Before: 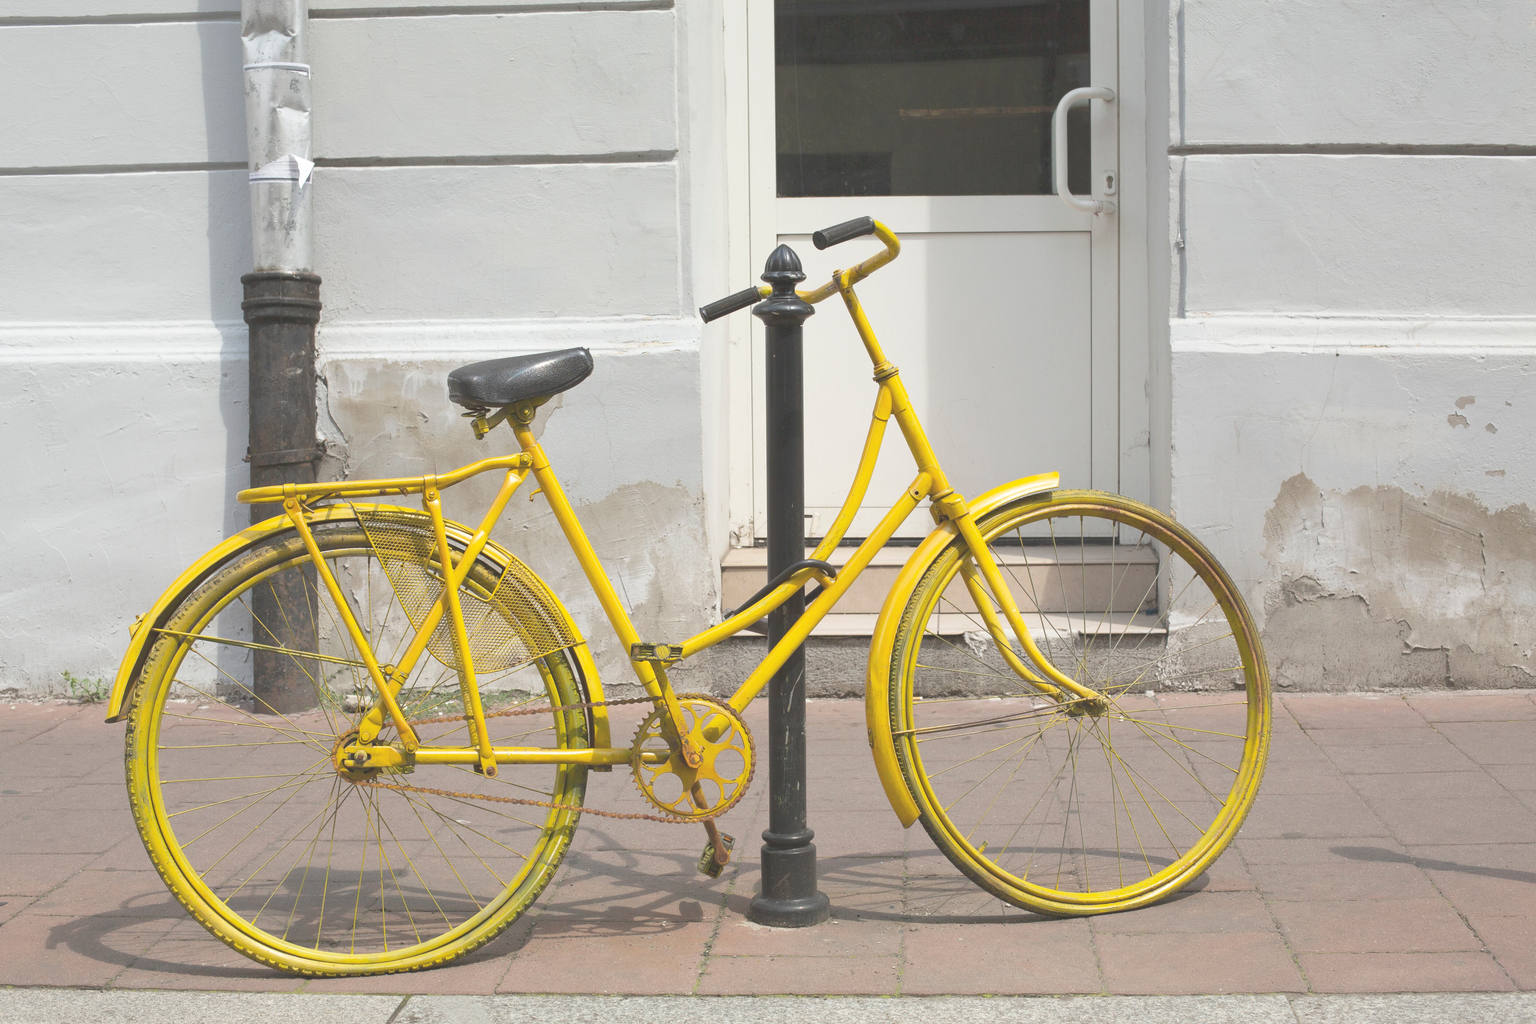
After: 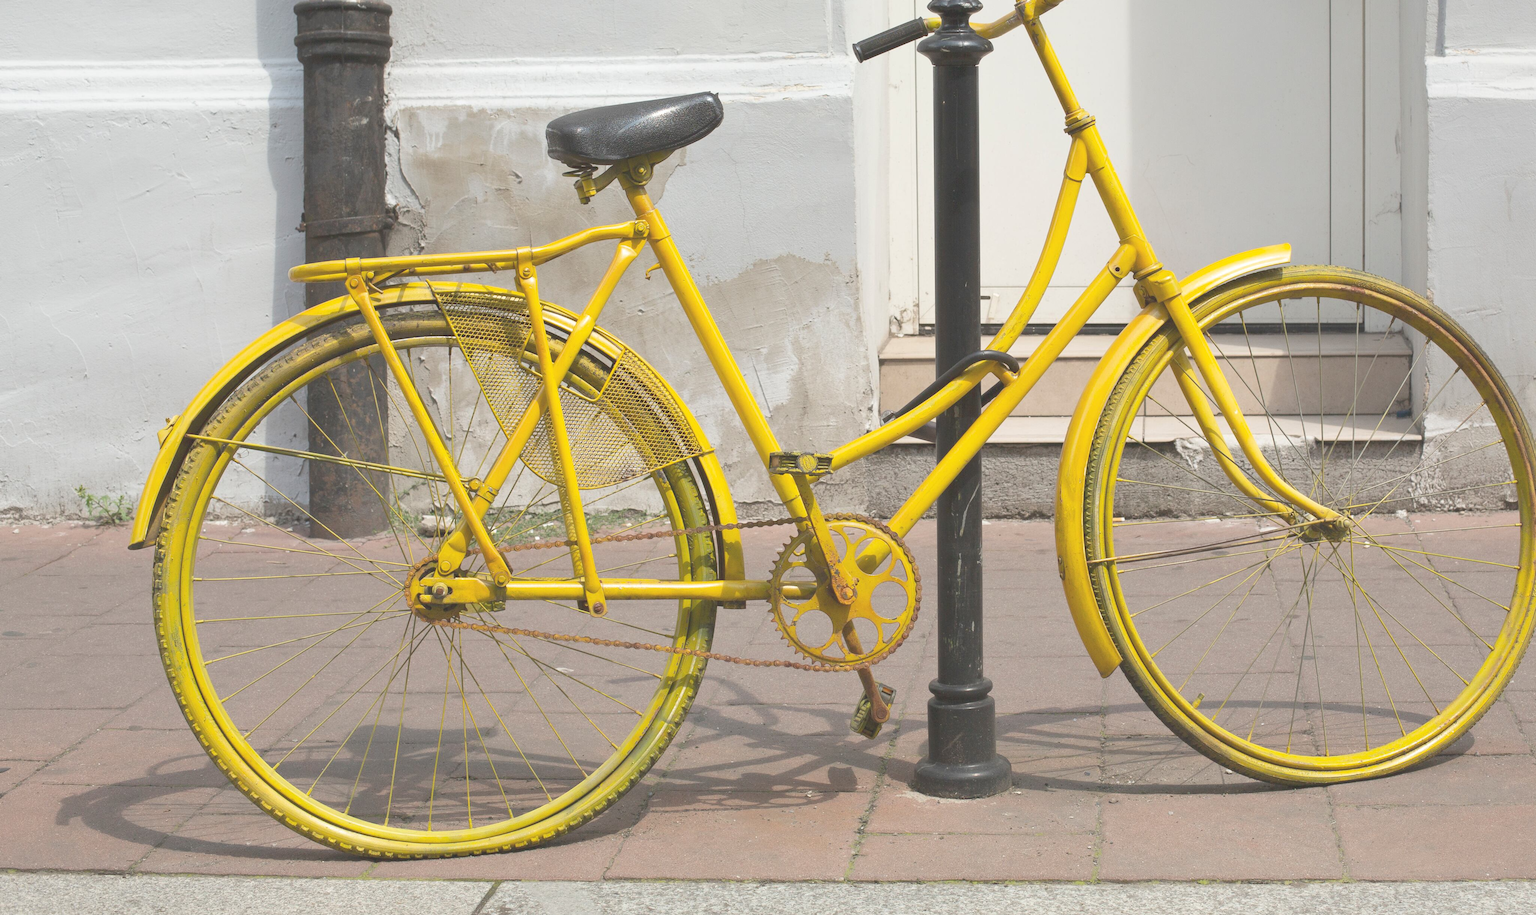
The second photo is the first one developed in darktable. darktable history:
crop: top 26.594%, right 17.939%
